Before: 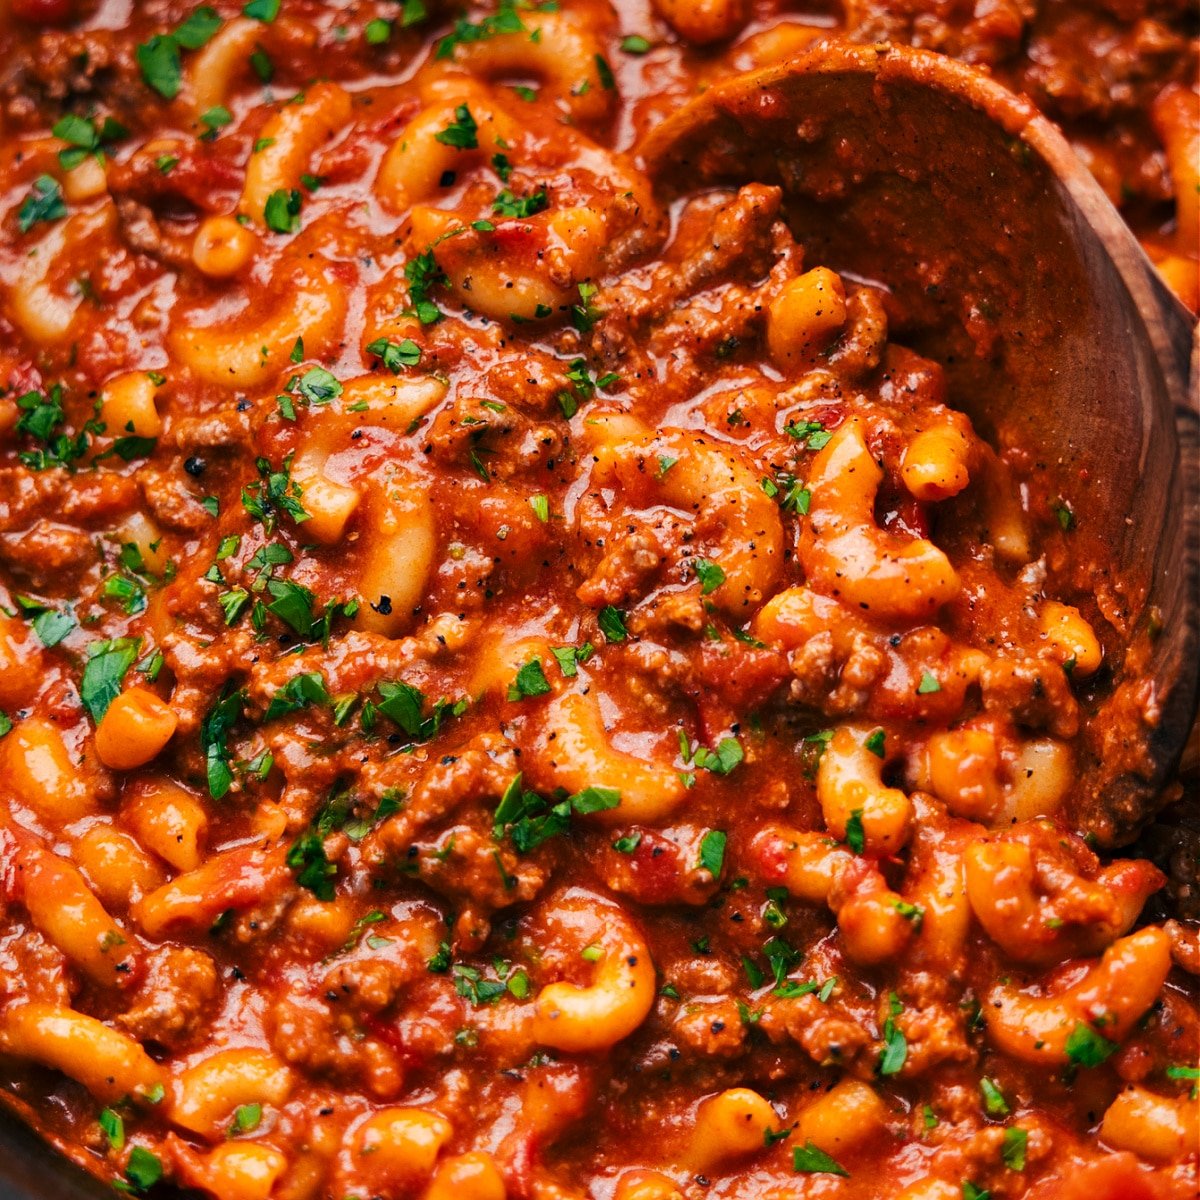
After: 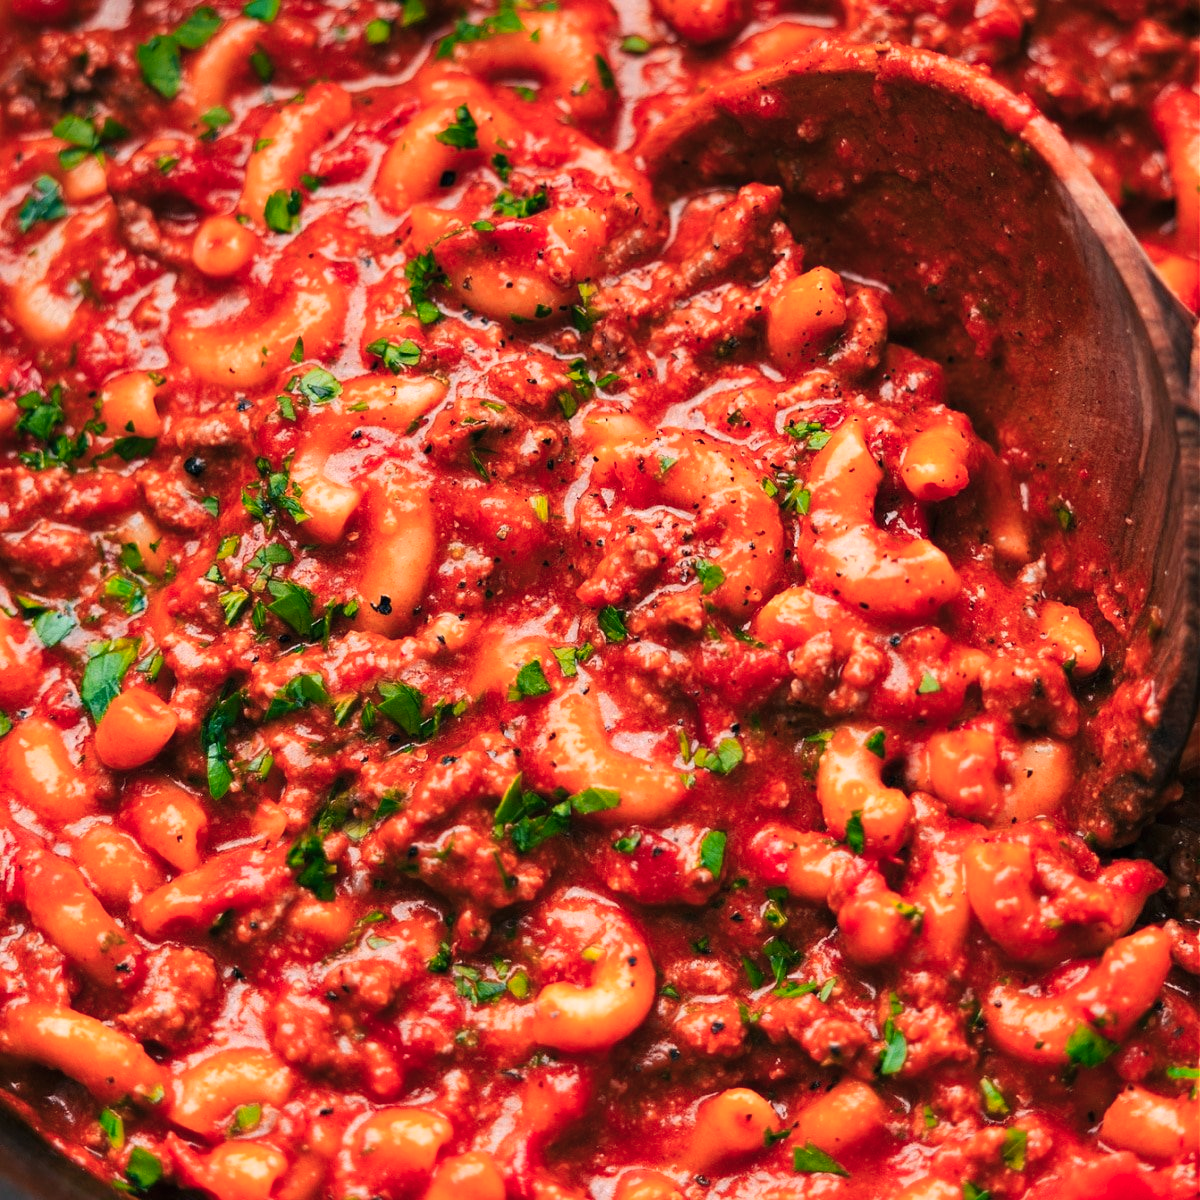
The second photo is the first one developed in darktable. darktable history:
contrast brightness saturation: contrast 0.074, brightness 0.077, saturation 0.178
color zones: curves: ch1 [(0, 0.469) (0.072, 0.457) (0.243, 0.494) (0.429, 0.5) (0.571, 0.5) (0.714, 0.5) (0.857, 0.5) (1, 0.469)]; ch2 [(0, 0.499) (0.143, 0.467) (0.242, 0.436) (0.429, 0.493) (0.571, 0.5) (0.714, 0.5) (0.857, 0.5) (1, 0.499)]
